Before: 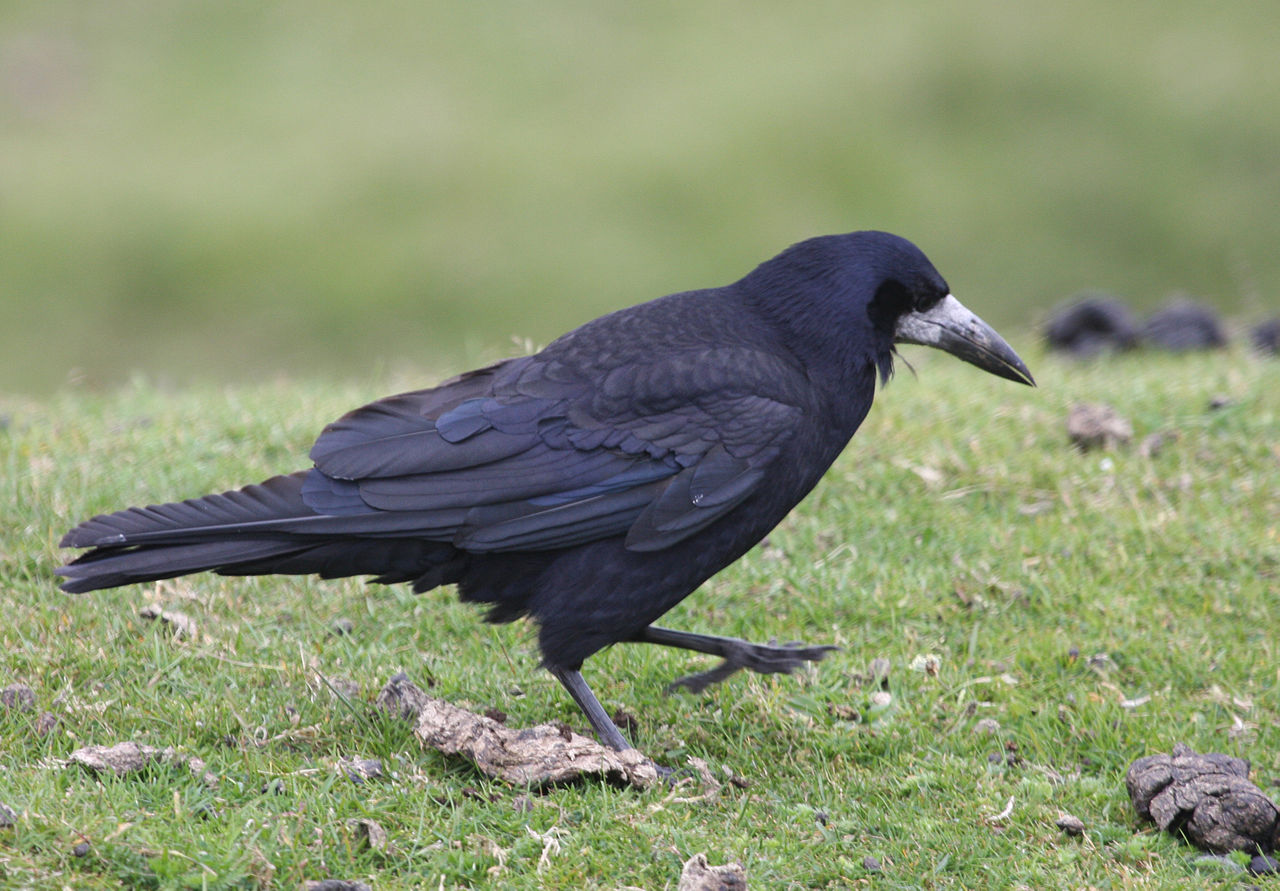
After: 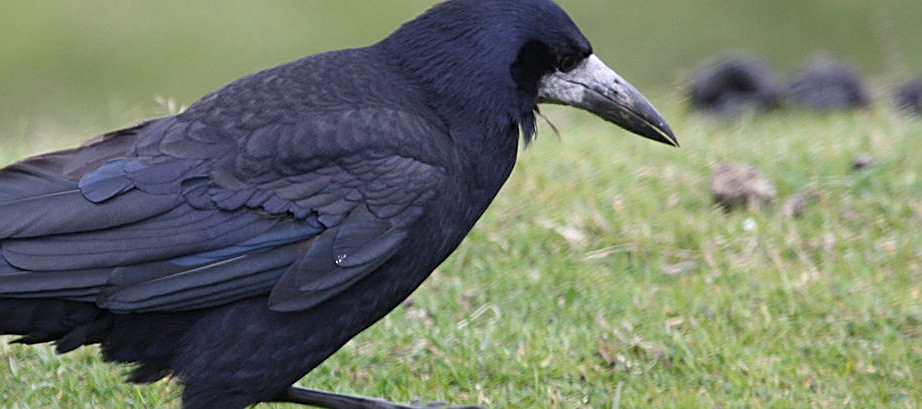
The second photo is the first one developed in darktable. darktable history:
crop and rotate: left 27.938%, top 27.046%, bottom 27.046%
sharpen: on, module defaults
